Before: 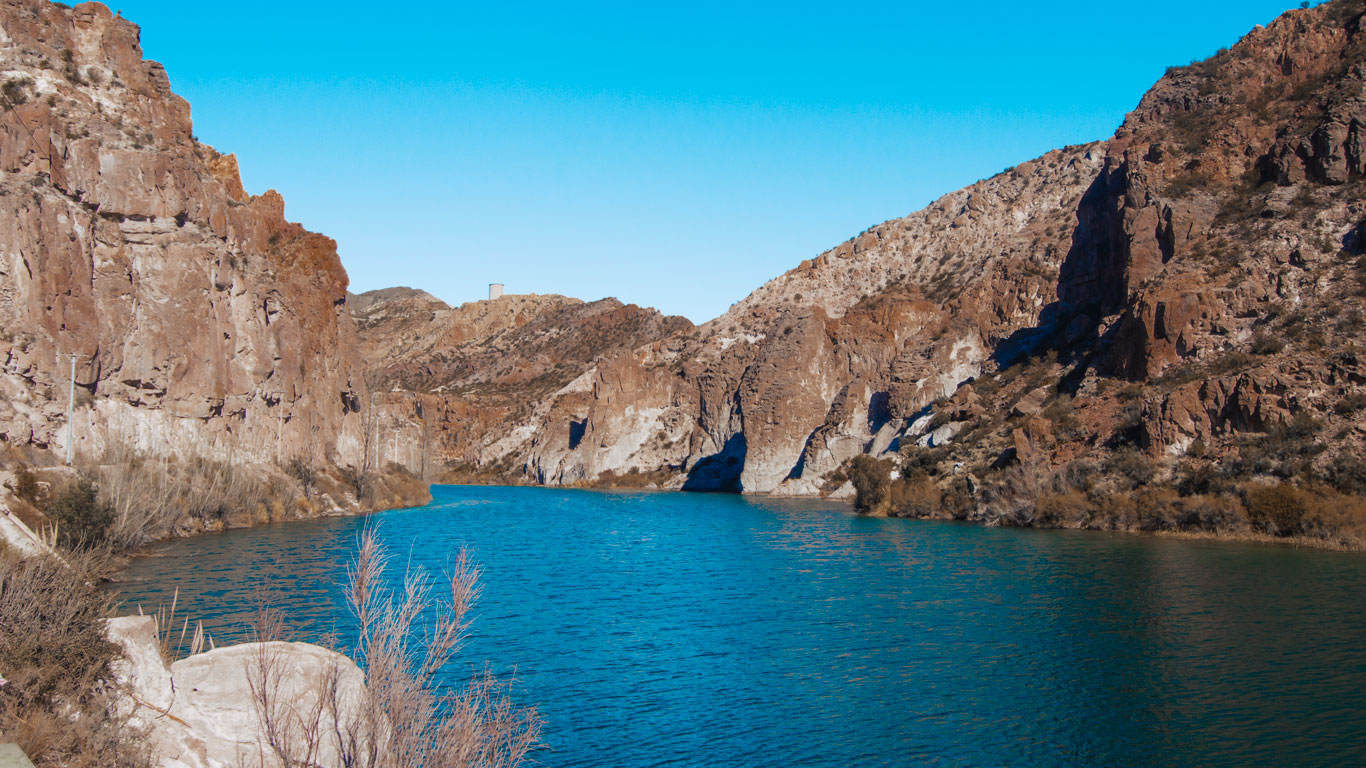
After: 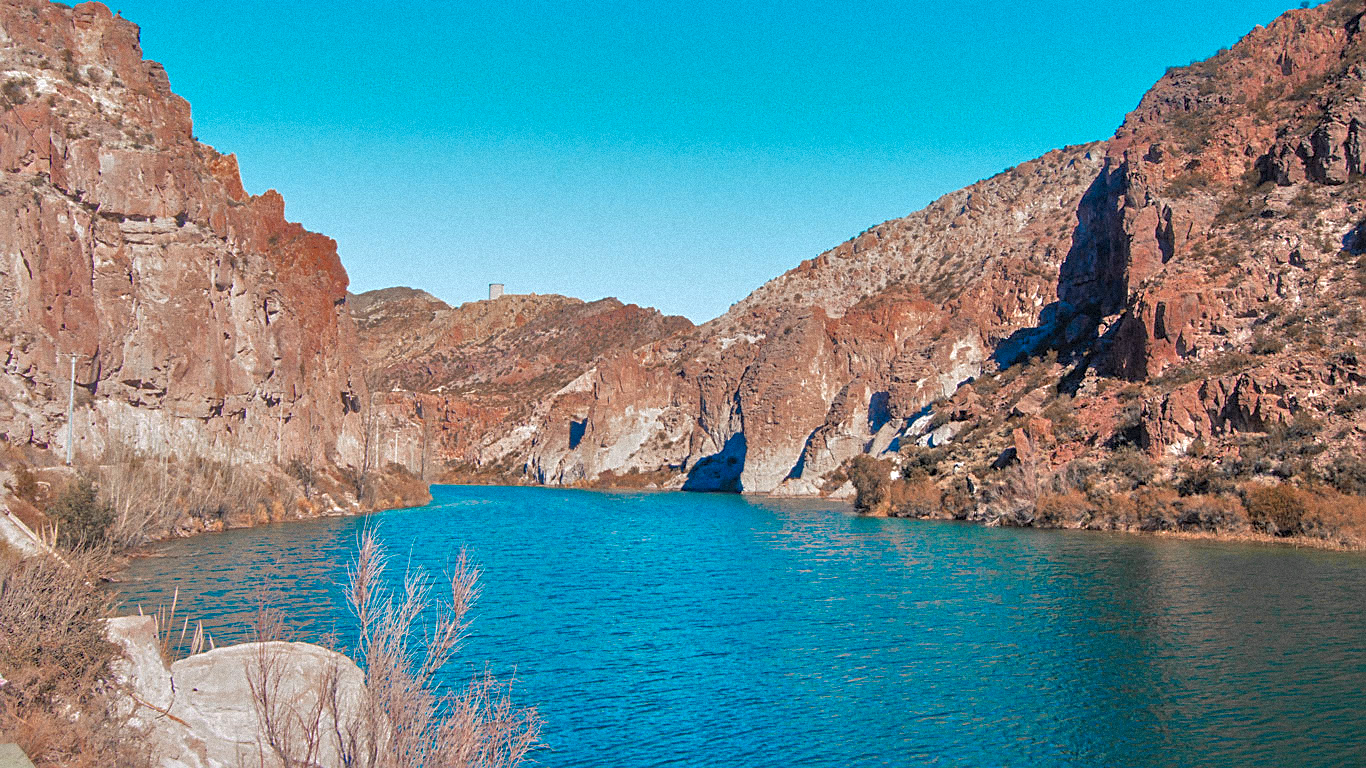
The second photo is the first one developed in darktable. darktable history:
color zones: curves: ch1 [(0.29, 0.492) (0.373, 0.185) (0.509, 0.481)]; ch2 [(0.25, 0.462) (0.749, 0.457)], mix 40.67%
grain: mid-tones bias 0%
shadows and highlights: on, module defaults
sharpen: on, module defaults
exposure: compensate exposure bias true, compensate highlight preservation false
tone equalizer: -7 EV 0.15 EV, -6 EV 0.6 EV, -5 EV 1.15 EV, -4 EV 1.33 EV, -3 EV 1.15 EV, -2 EV 0.6 EV, -1 EV 0.15 EV, mask exposure compensation -0.5 EV
